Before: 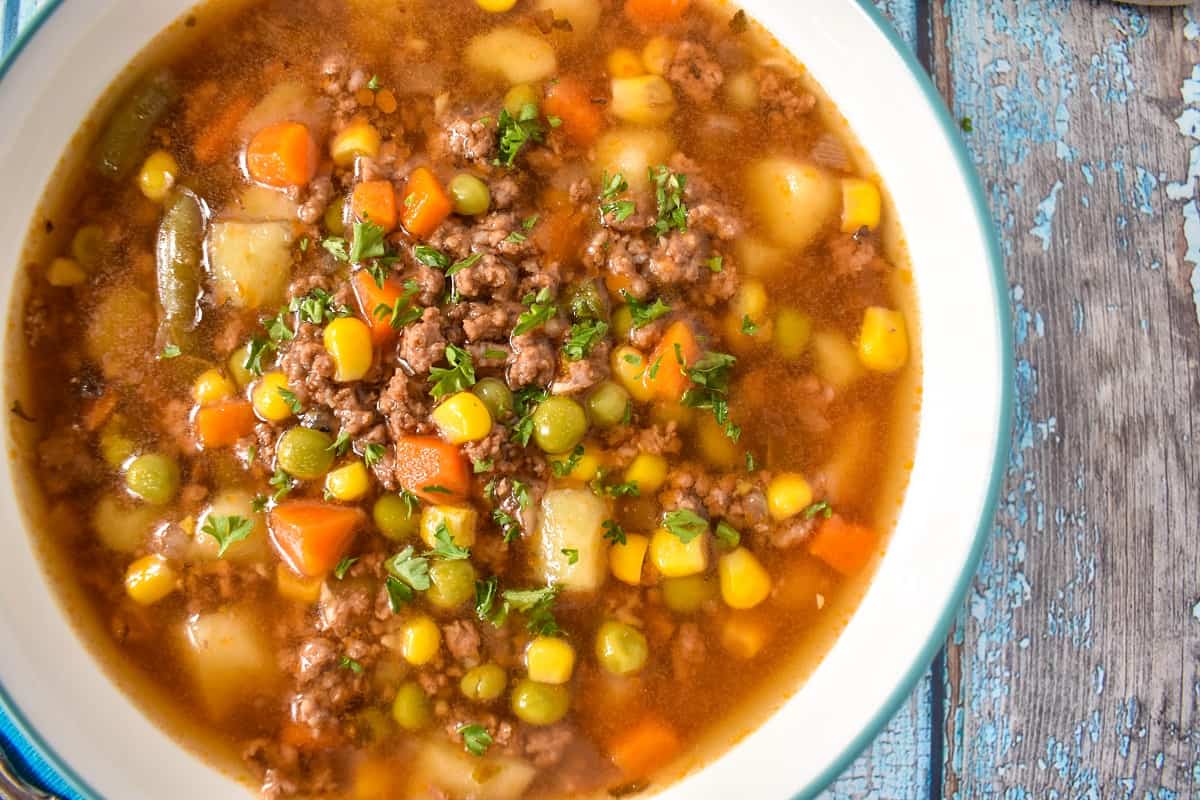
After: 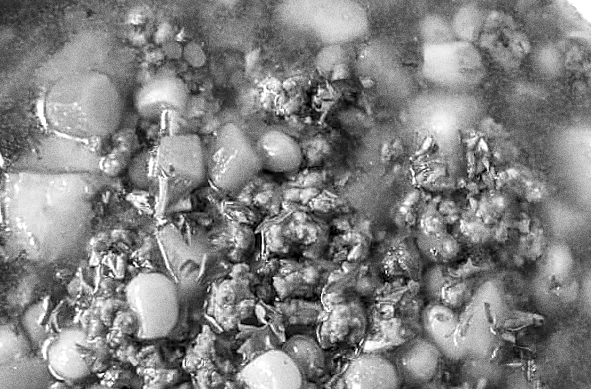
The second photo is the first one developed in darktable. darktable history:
grain: coarseness 0.09 ISO, strength 40%
rotate and perspective: rotation -0.013°, lens shift (vertical) -0.027, lens shift (horizontal) 0.178, crop left 0.016, crop right 0.989, crop top 0.082, crop bottom 0.918
sharpen: radius 1.864, amount 0.398, threshold 1.271
monochrome: on, module defaults
crop: left 19.556%, right 30.401%, bottom 46.458%
local contrast: highlights 59%, detail 145%
